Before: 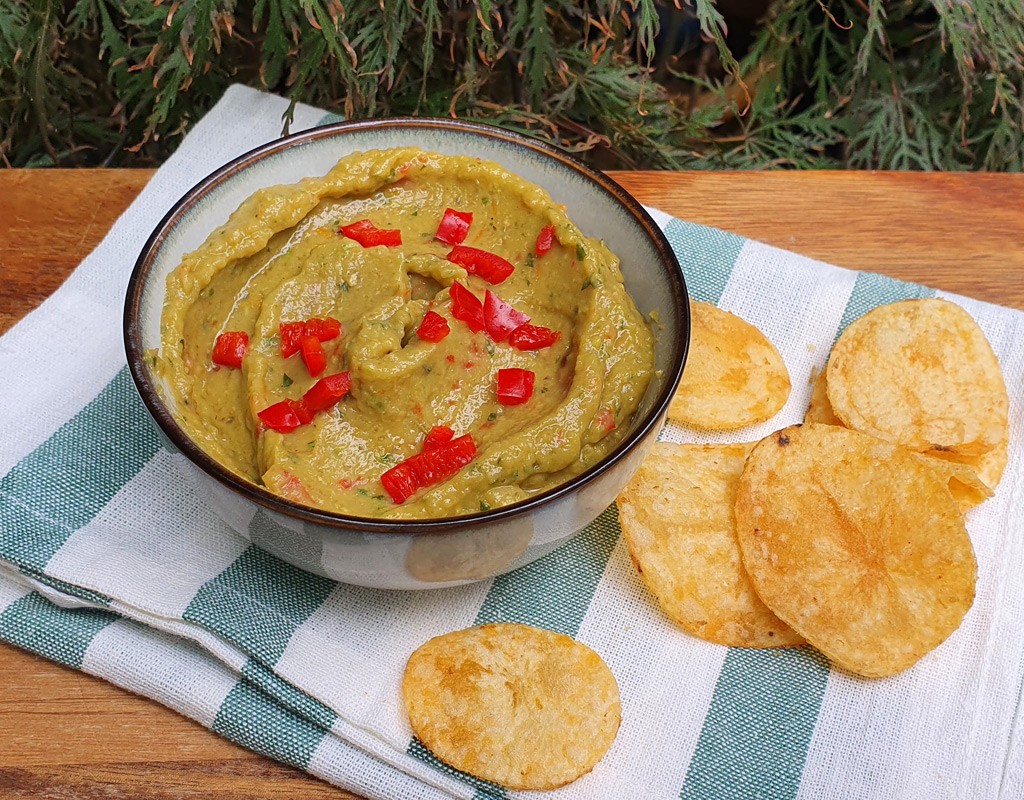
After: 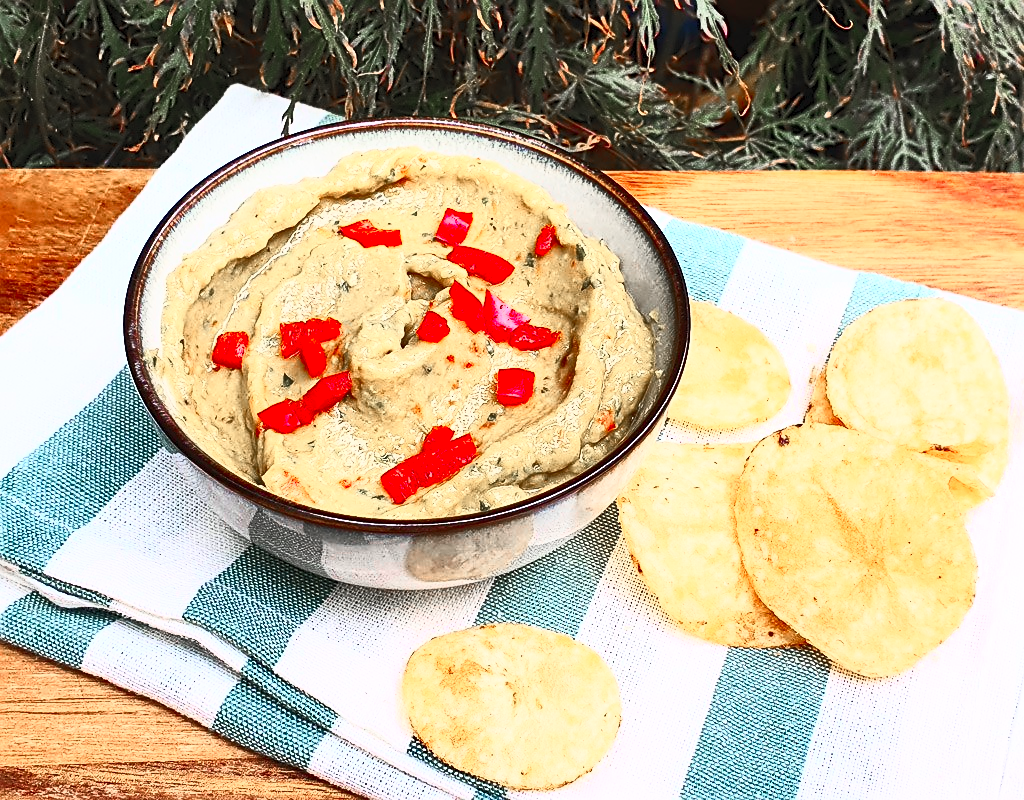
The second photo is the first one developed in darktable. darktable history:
contrast brightness saturation: contrast 0.847, brightness 0.599, saturation 0.573
sharpen: on, module defaults
color zones: curves: ch1 [(0, 0.708) (0.088, 0.648) (0.245, 0.187) (0.429, 0.326) (0.571, 0.498) (0.714, 0.5) (0.857, 0.5) (1, 0.708)]
